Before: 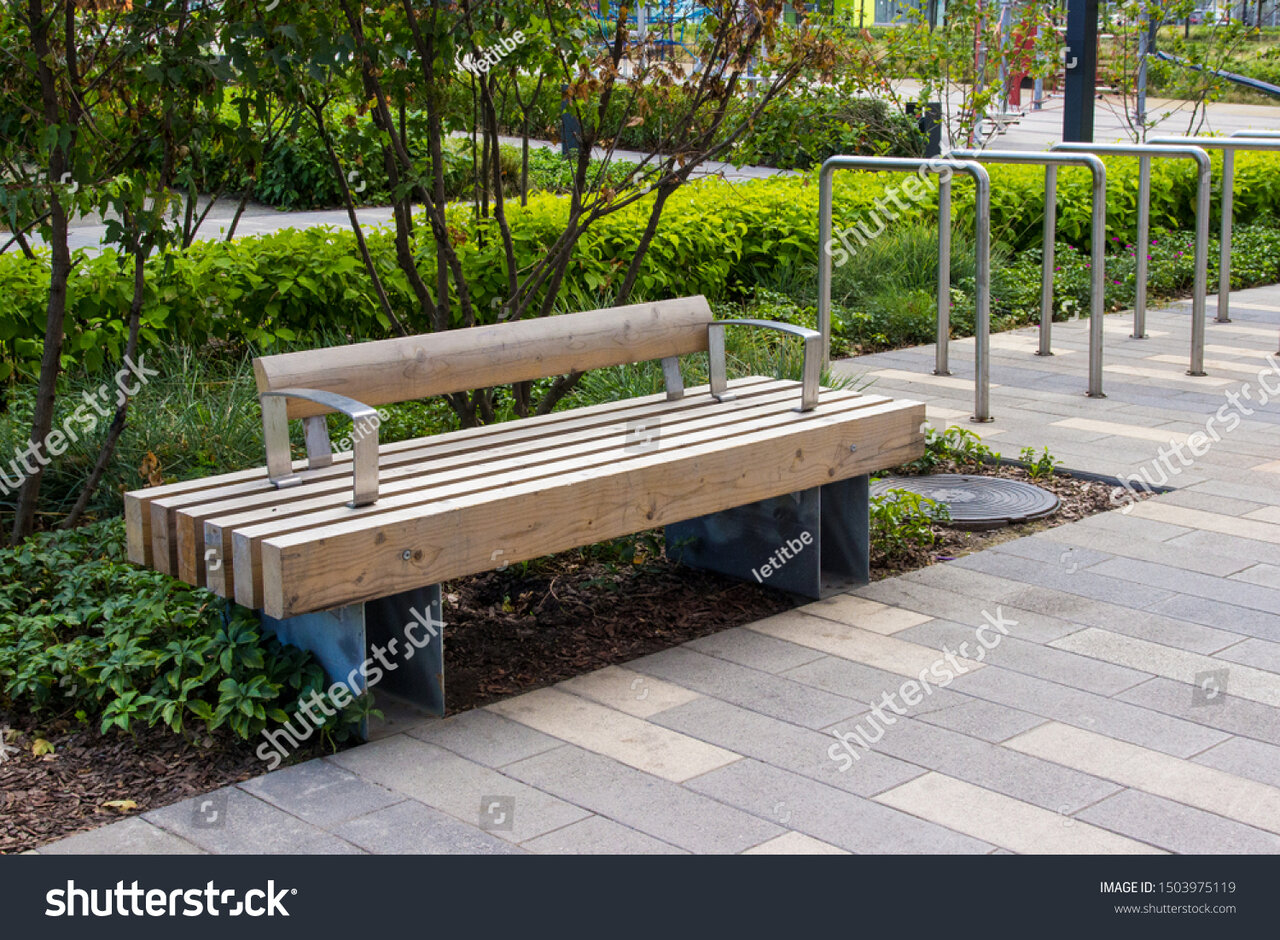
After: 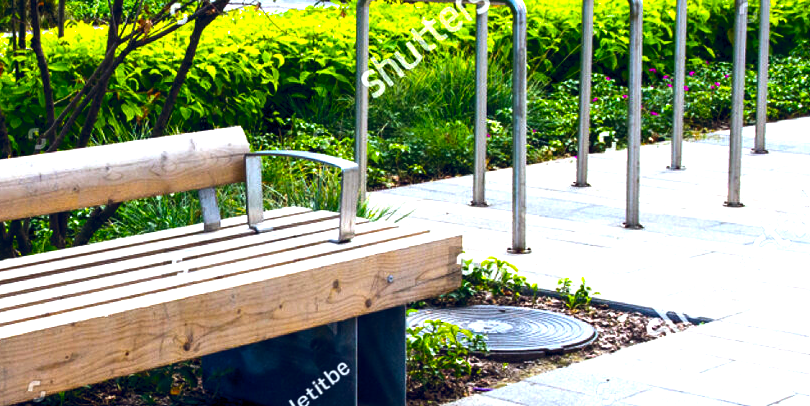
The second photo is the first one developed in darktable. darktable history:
exposure: exposure 0.201 EV, compensate highlight preservation false
contrast brightness saturation: contrast 0.066, brightness -0.148, saturation 0.116
tone equalizer: -8 EV -0.416 EV, -7 EV -0.418 EV, -6 EV -0.329 EV, -5 EV -0.194 EV, -3 EV 0.208 EV, -2 EV 0.304 EV, -1 EV 0.362 EV, +0 EV 0.4 EV, edges refinement/feathering 500, mask exposure compensation -1.57 EV, preserve details no
color correction: highlights a* -4.05, highlights b* -10.67
crop: left 36.23%, top 18.001%, right 0.431%, bottom 38.802%
color balance rgb: global offset › chroma 0.126%, global offset › hue 253.87°, perceptual saturation grading › global saturation 30.606%, perceptual brilliance grading › global brilliance 17.999%
